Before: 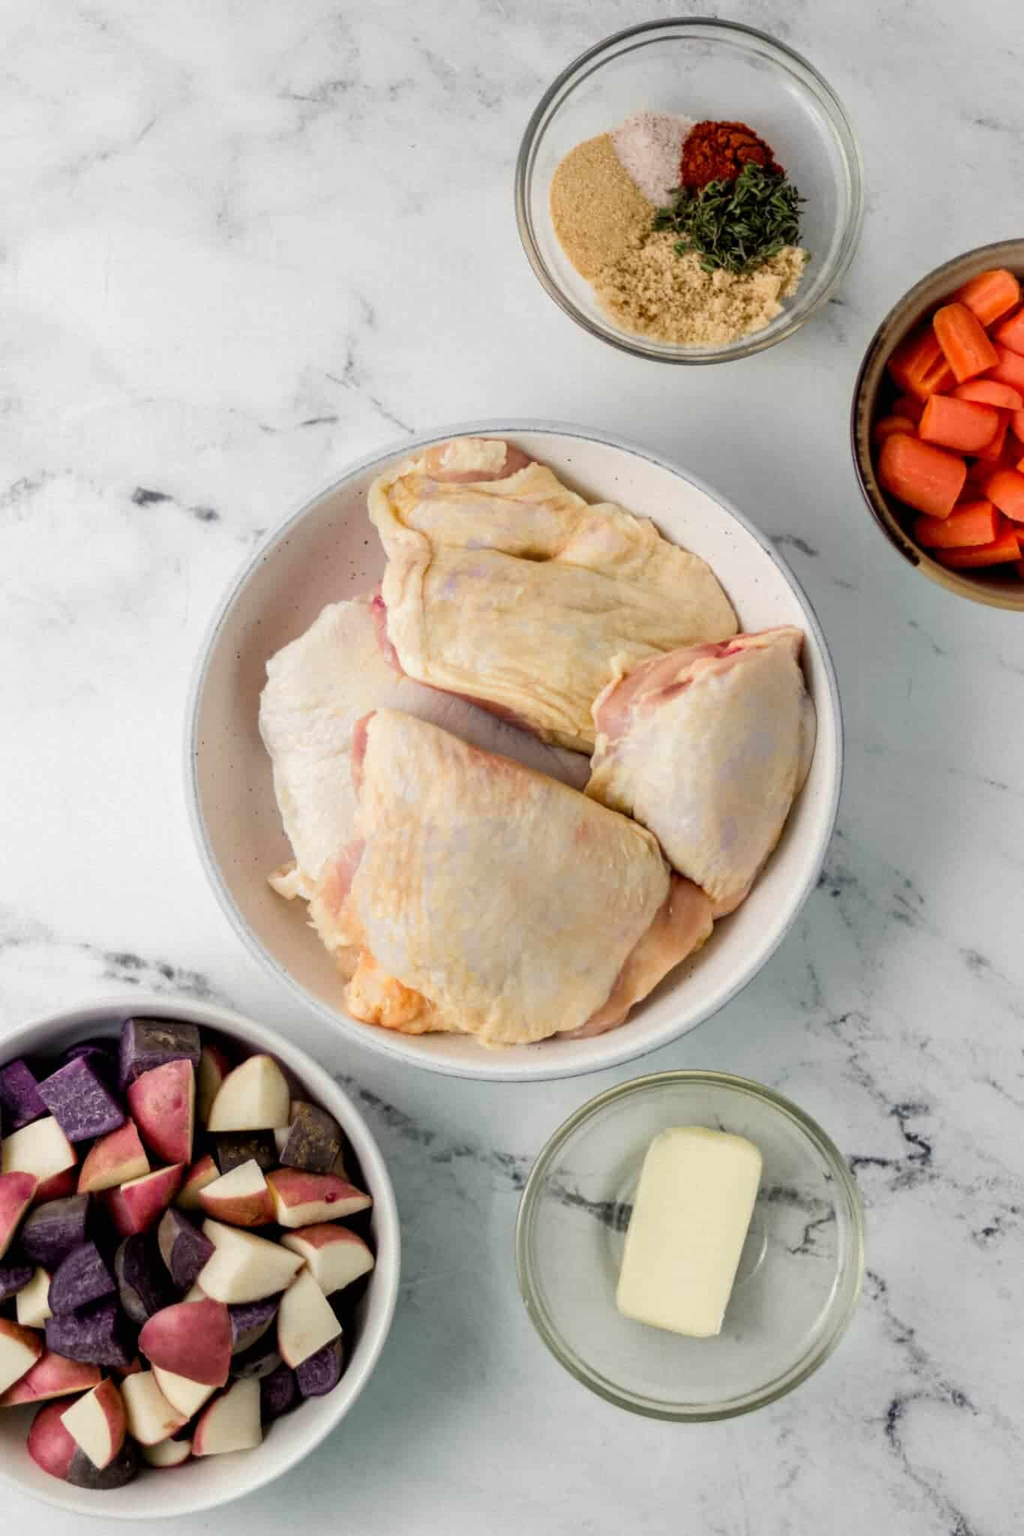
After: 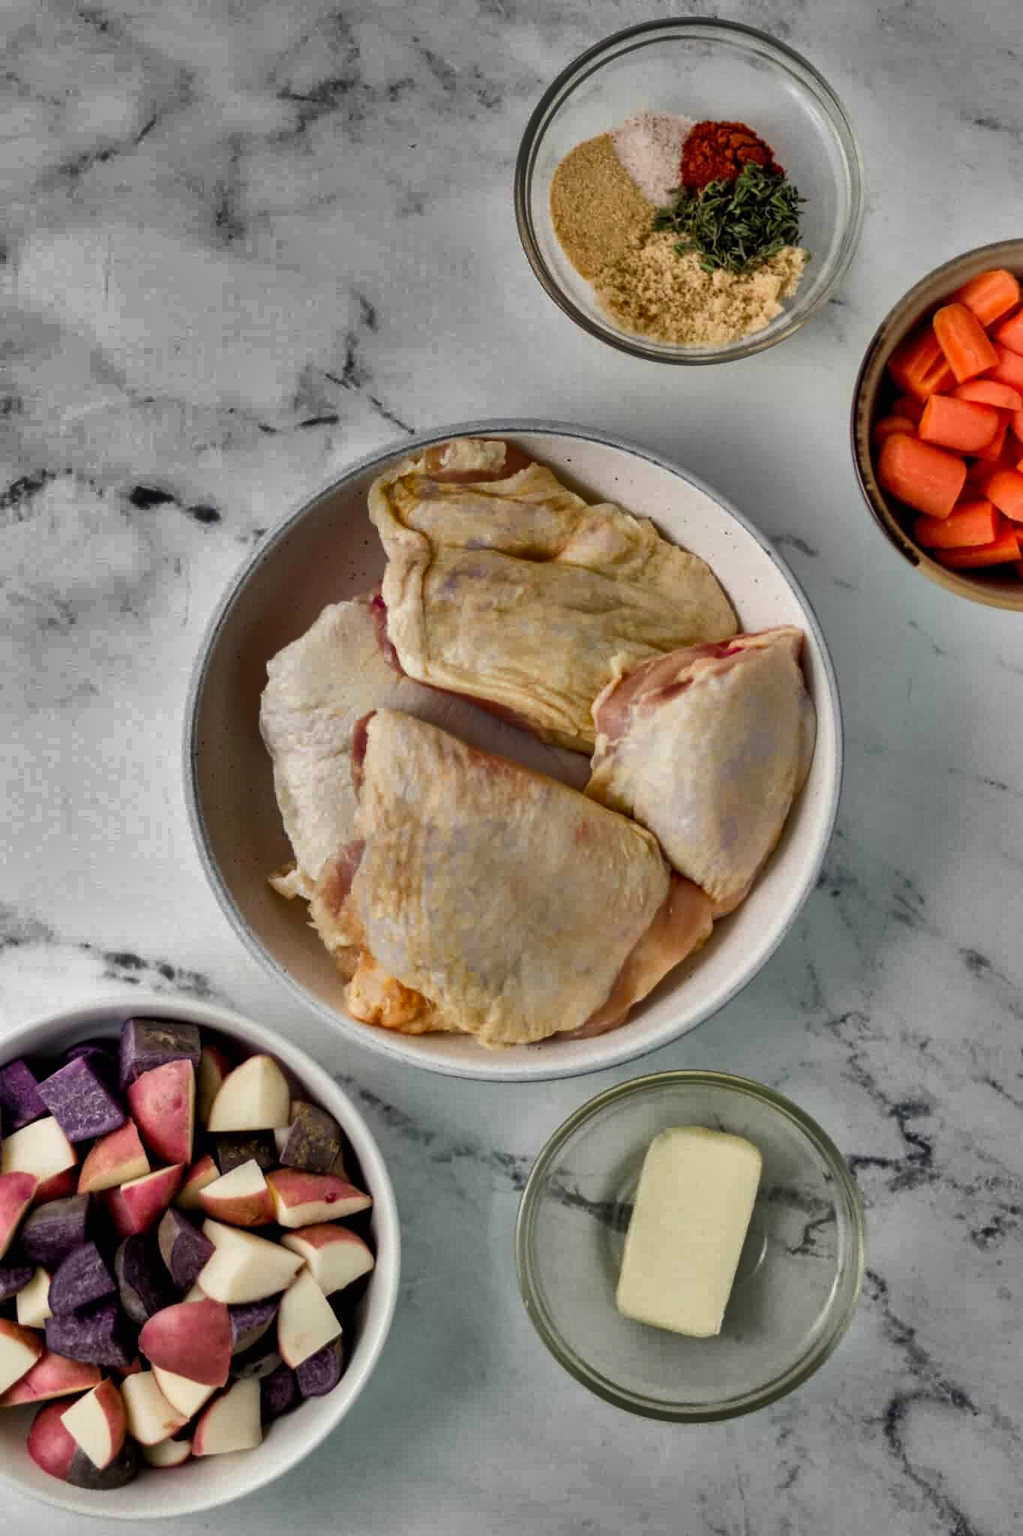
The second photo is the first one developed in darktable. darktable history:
shadows and highlights: shadows 19.18, highlights -84.9, soften with gaussian
